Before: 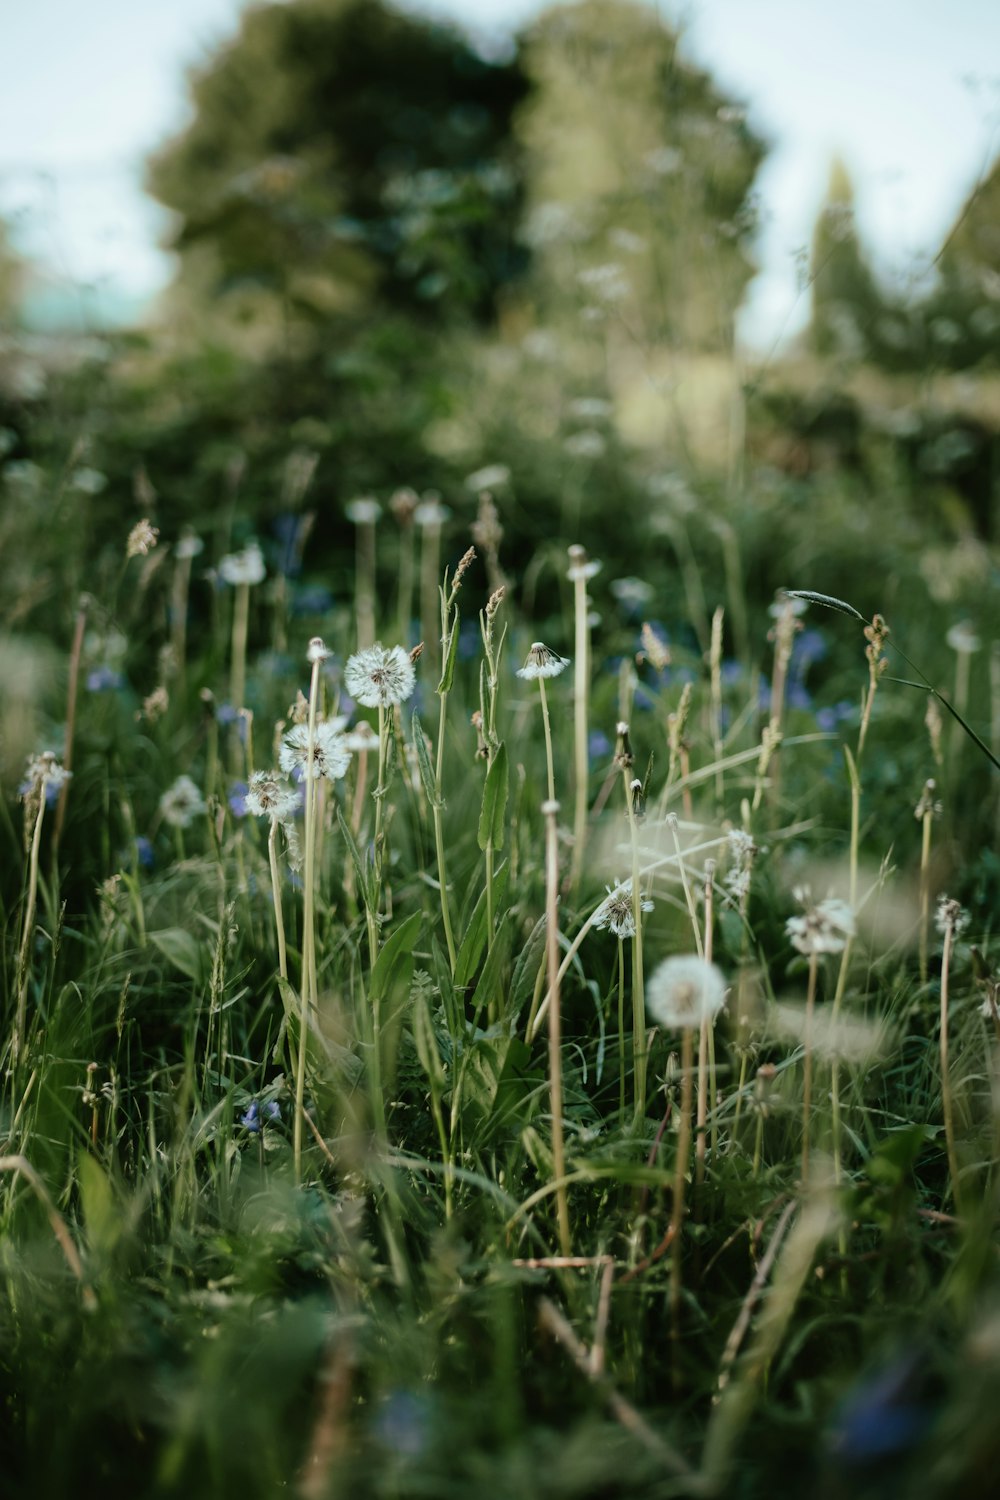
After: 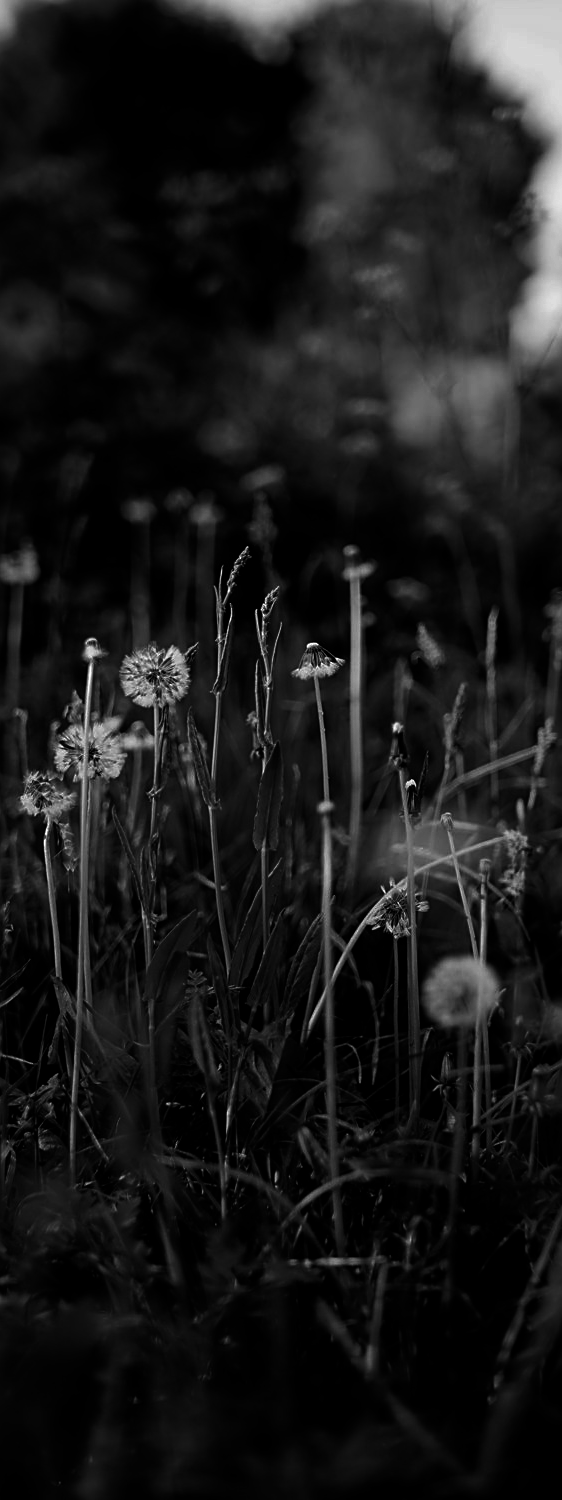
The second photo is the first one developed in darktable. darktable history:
crop and rotate: left 22.516%, right 21.234%
contrast brightness saturation: contrast 0.02, brightness -1, saturation -1
sharpen: on, module defaults
